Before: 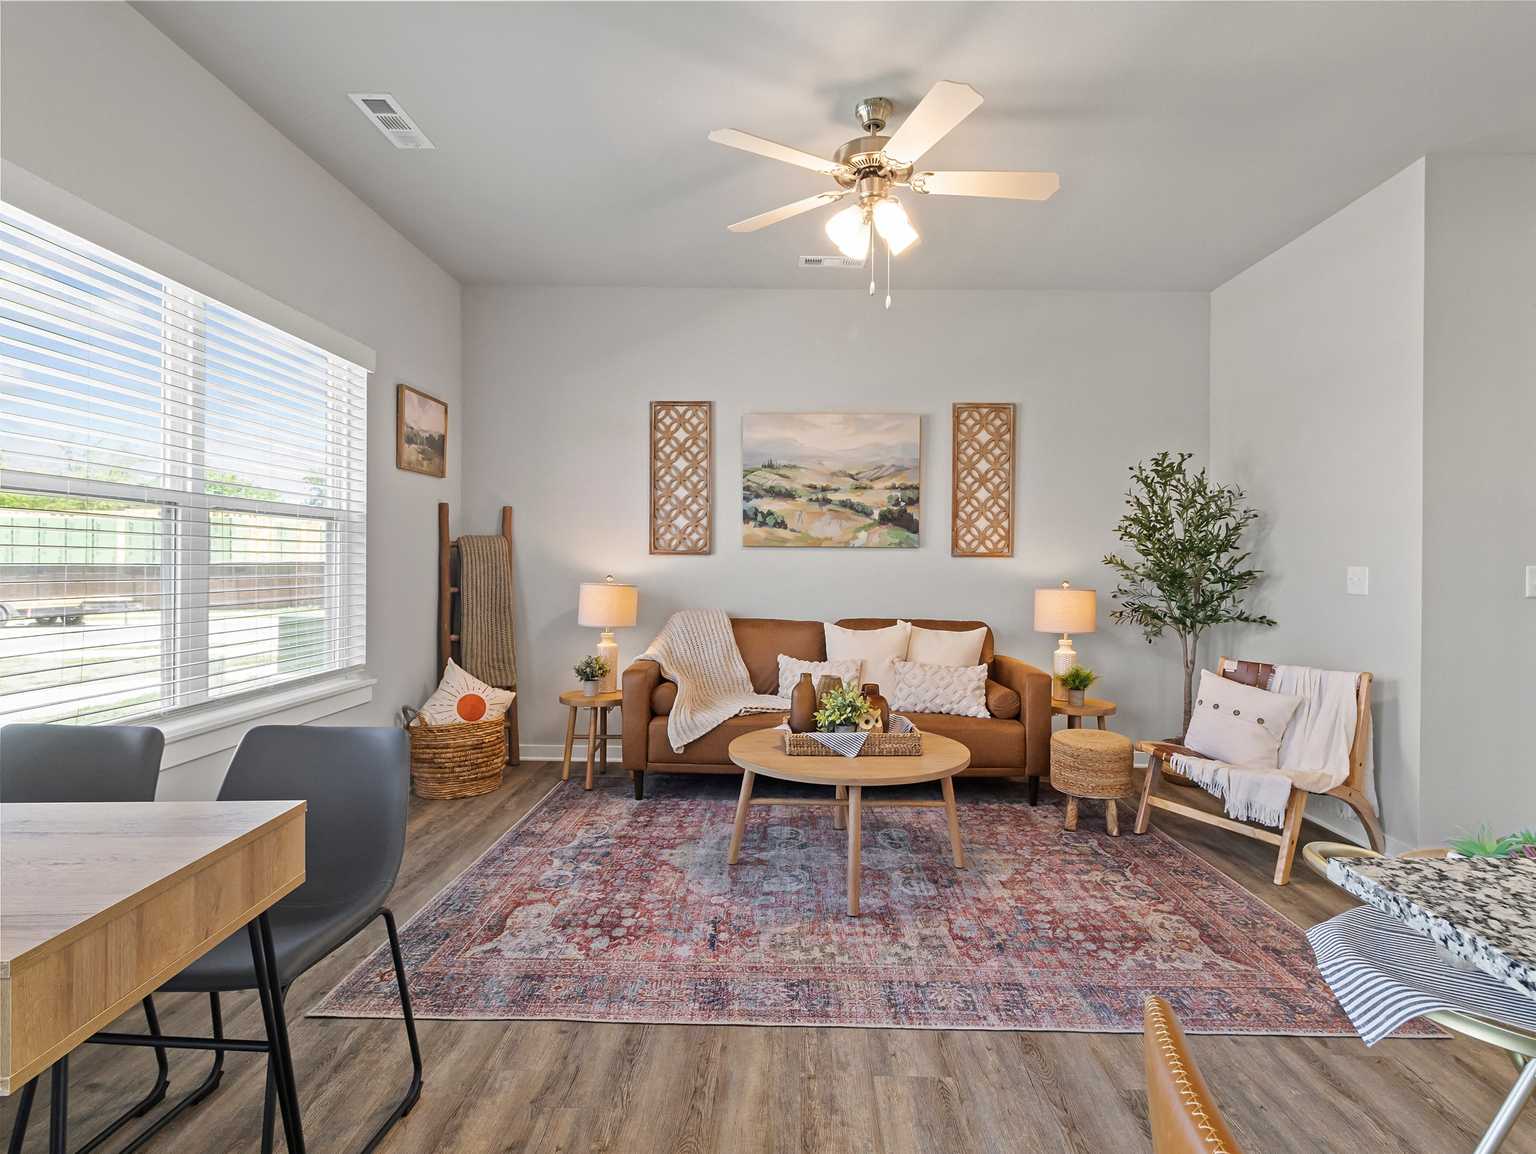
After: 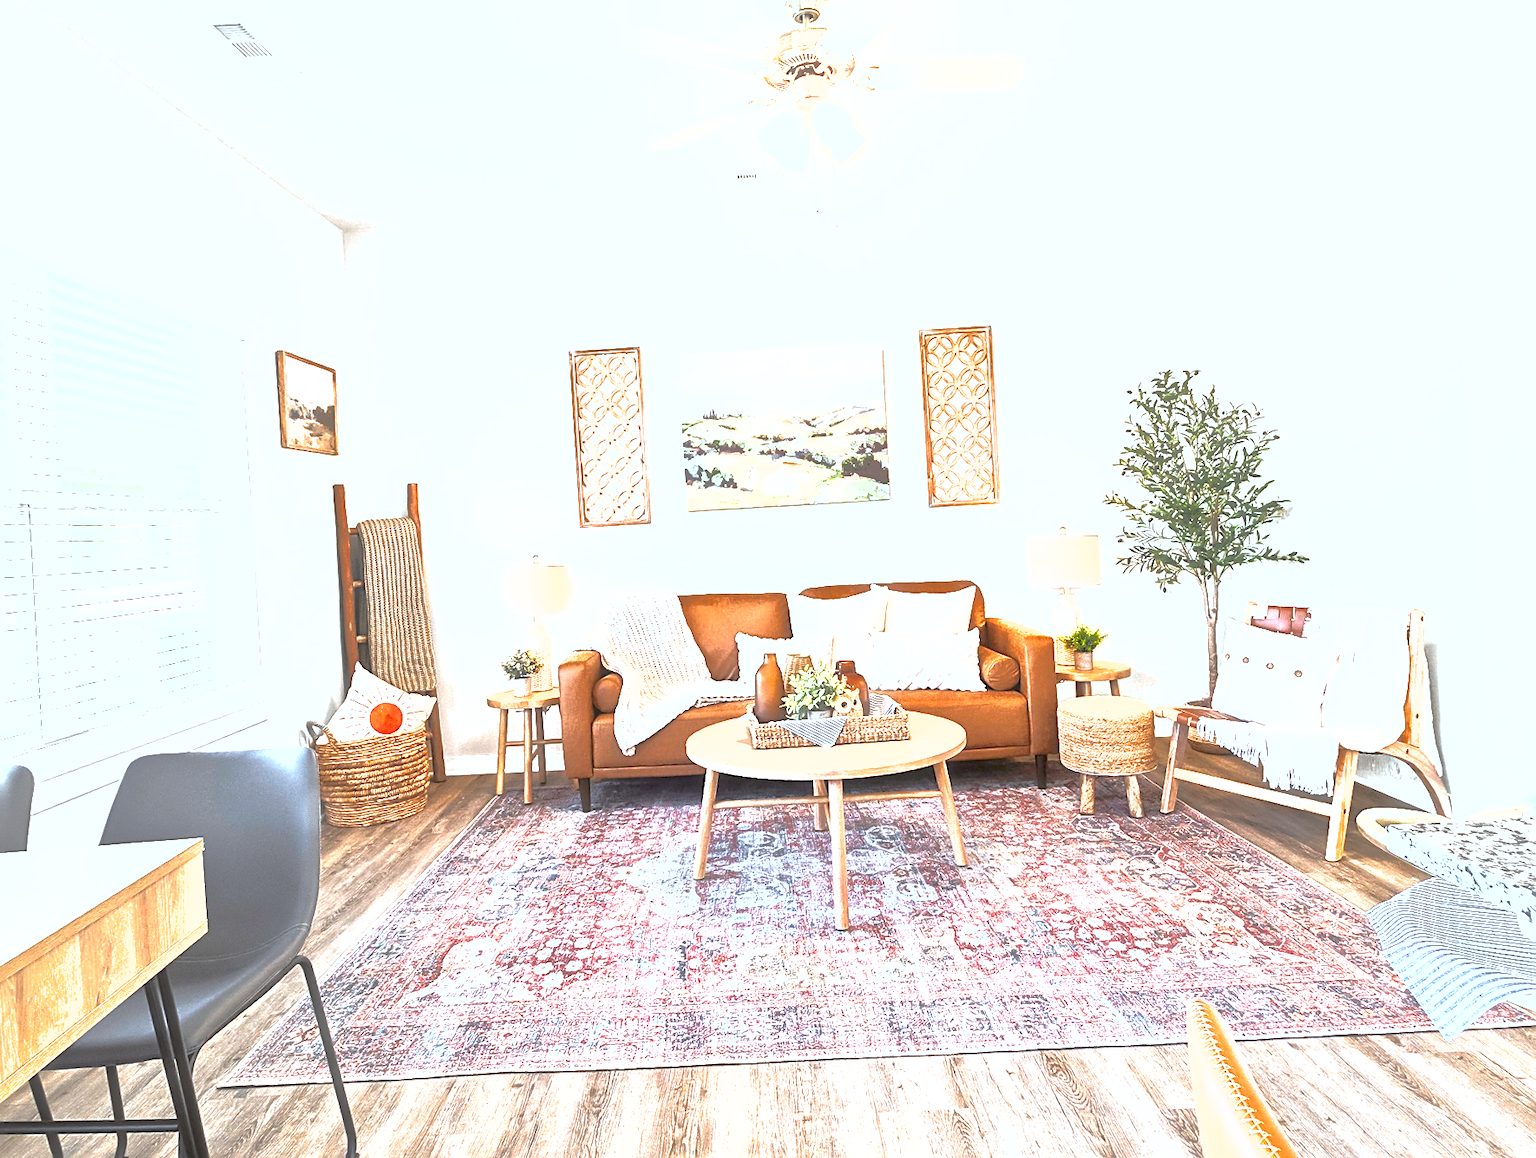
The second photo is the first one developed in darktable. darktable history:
sharpen: on, module defaults
shadows and highlights: on, module defaults
color correction: highlights a* -3.57, highlights b* -6.46, shadows a* 3.24, shadows b* 5.67
crop and rotate: angle 3.79°, left 6.138%, top 5.704%
exposure: black level correction 0, exposure 2.092 EV, compensate highlight preservation false
haze removal: strength -0.101, compatibility mode true, adaptive false
